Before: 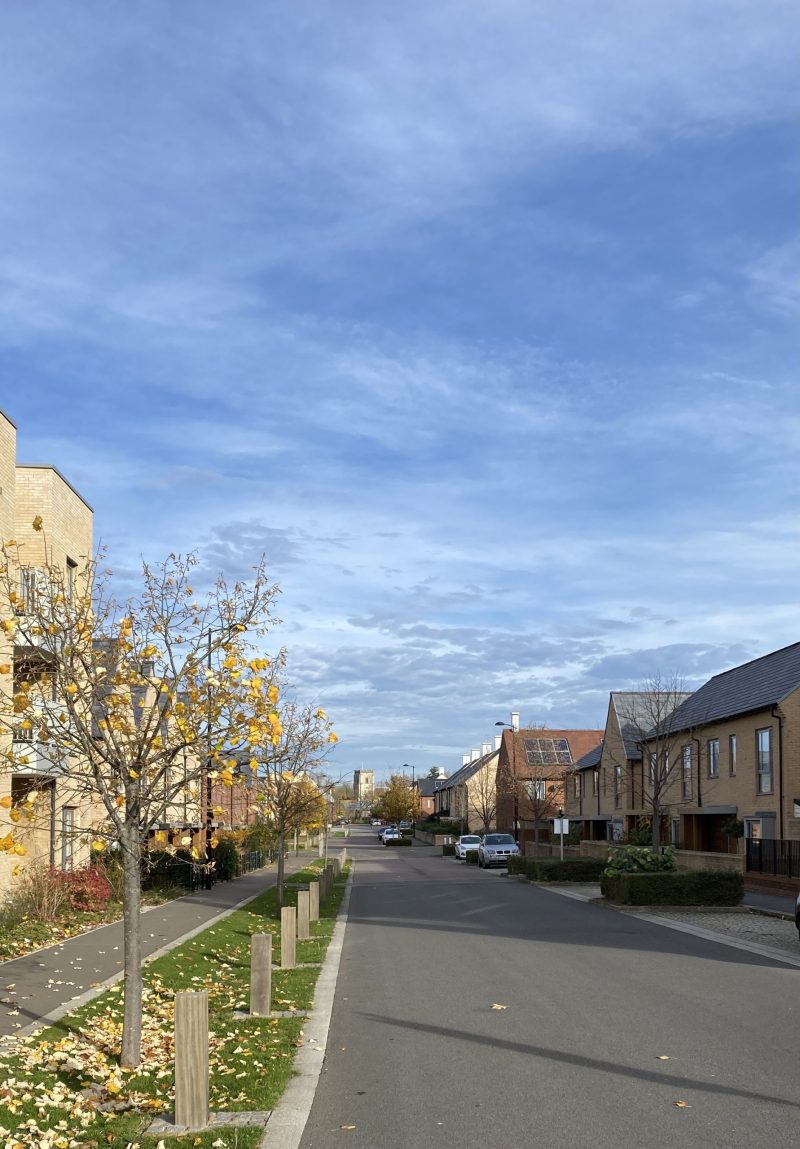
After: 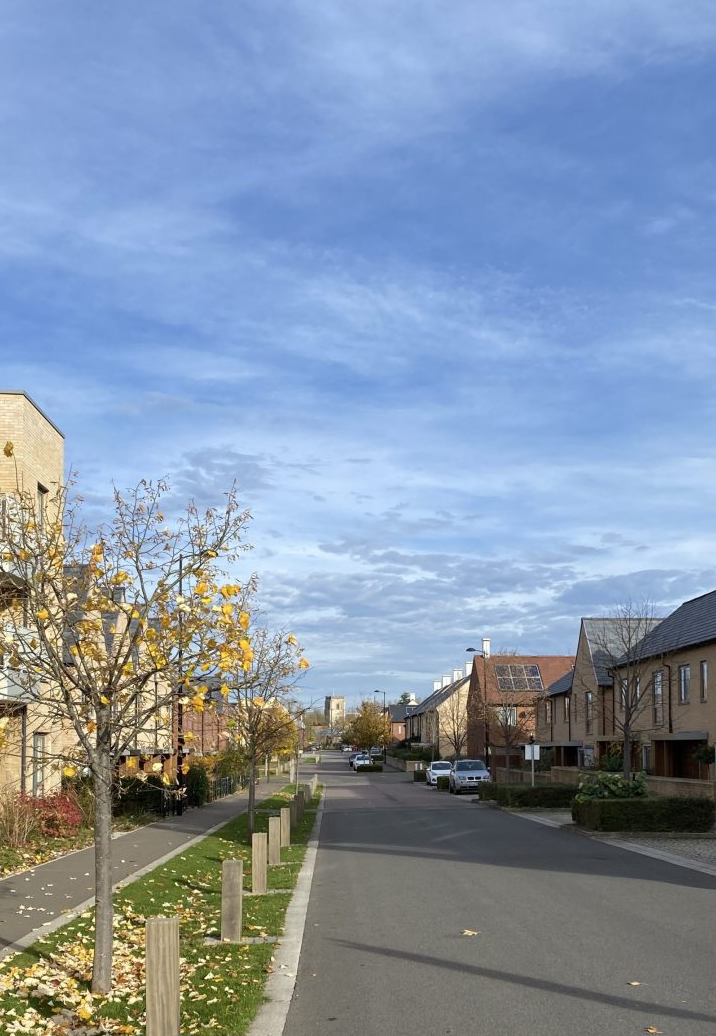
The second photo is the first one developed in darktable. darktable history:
crop: left 3.694%, top 6.51%, right 6.691%, bottom 3.288%
